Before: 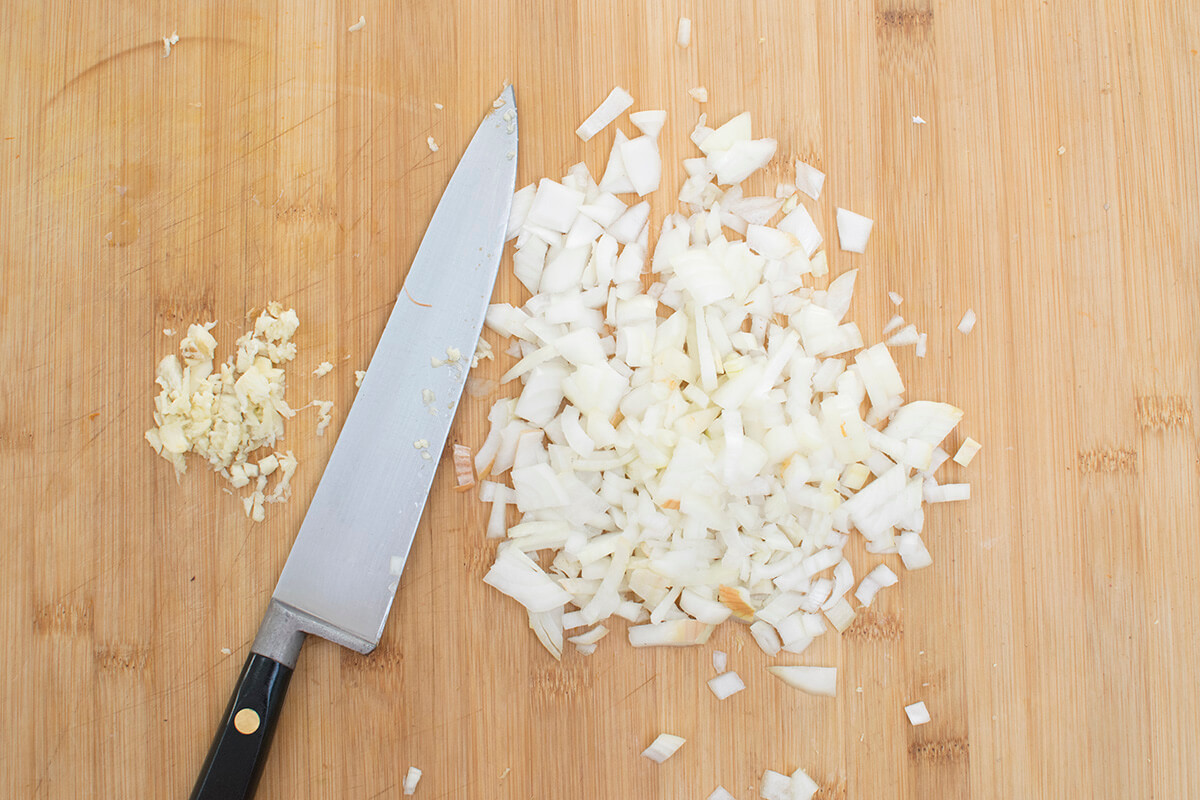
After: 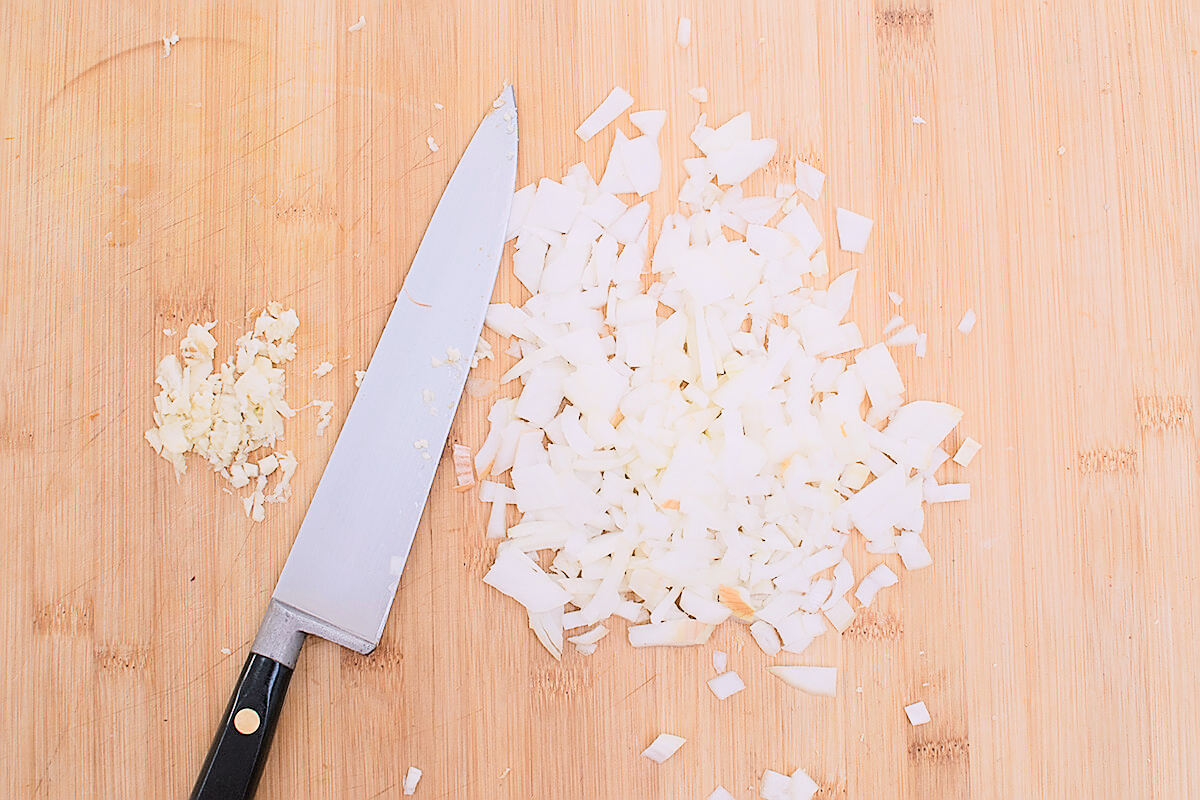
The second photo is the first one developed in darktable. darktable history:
sharpen: radius 1.4, amount 1.25, threshold 0.7
exposure: black level correction 0, exposure 0.6 EV, compensate highlight preservation false
shadows and highlights: shadows 0, highlights 40
white balance: red 1.05, blue 1.072
filmic rgb: black relative exposure -7.65 EV, white relative exposure 4.56 EV, hardness 3.61
